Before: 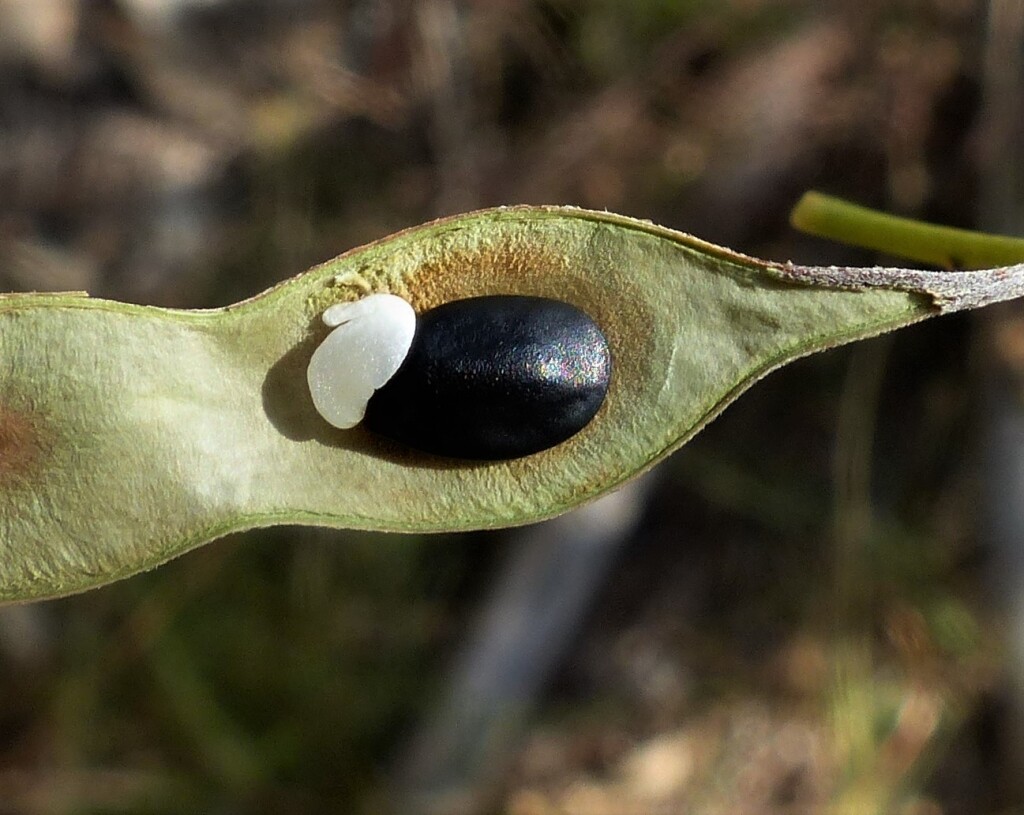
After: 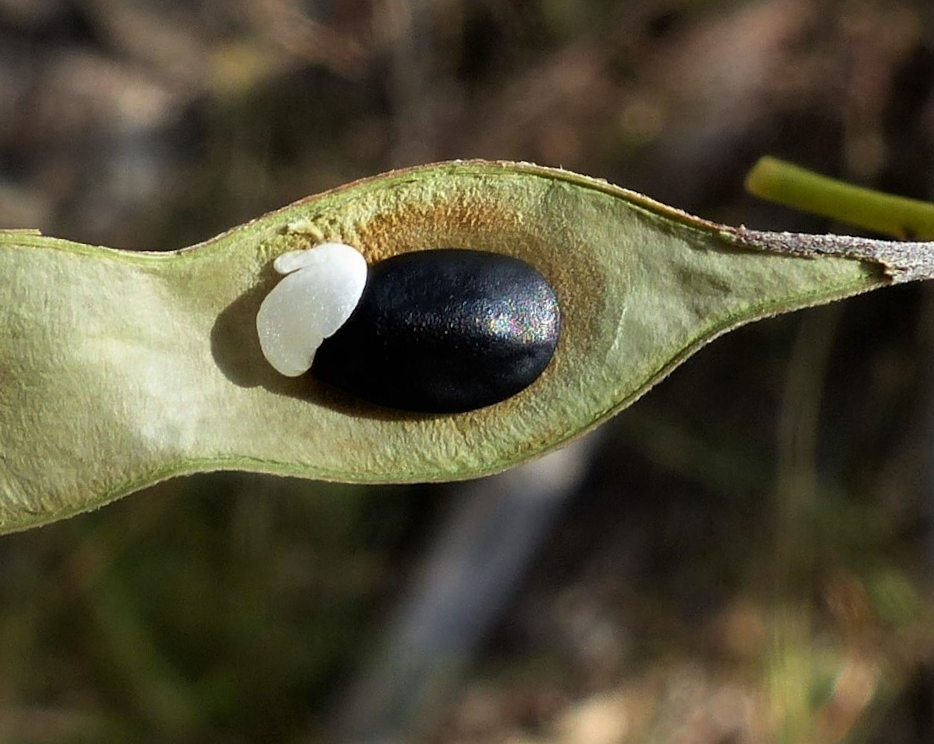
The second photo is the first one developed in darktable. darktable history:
crop and rotate: angle -2.12°, left 3.115%, top 3.712%, right 1.486%, bottom 0.776%
